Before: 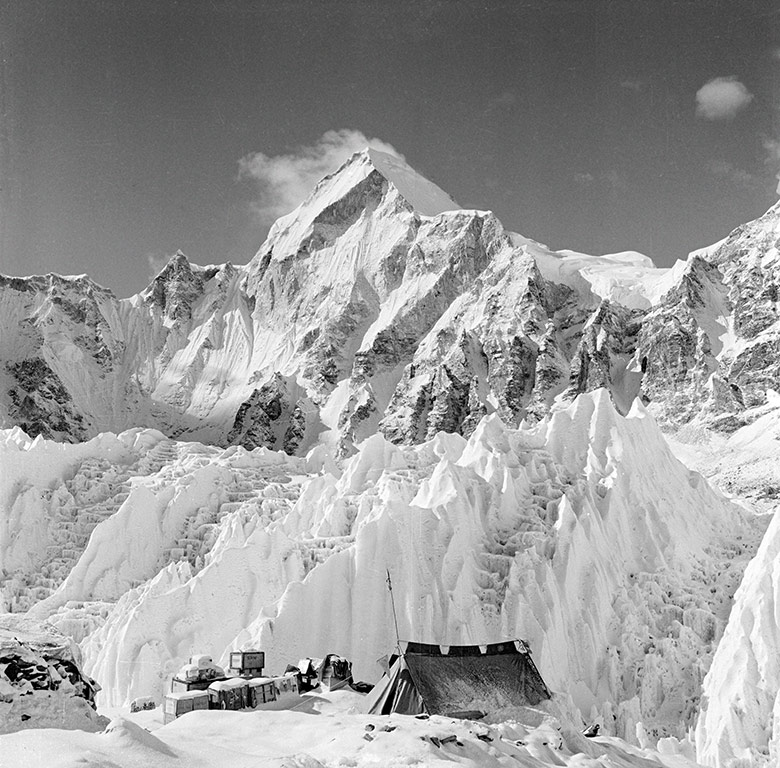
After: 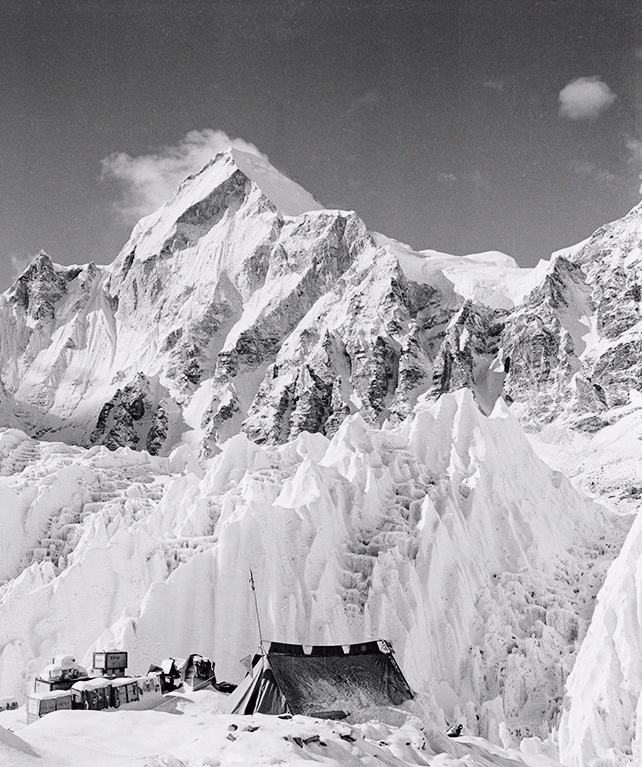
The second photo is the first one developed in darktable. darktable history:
tone curve: curves: ch0 [(0, 0.011) (0.139, 0.106) (0.295, 0.271) (0.499, 0.523) (0.739, 0.782) (0.857, 0.879) (1, 0.967)]; ch1 [(0, 0) (0.272, 0.249) (0.39, 0.379) (0.469, 0.456) (0.495, 0.497) (0.524, 0.53) (0.588, 0.62) (0.725, 0.779) (1, 1)]; ch2 [(0, 0) (0.125, 0.089) (0.35, 0.317) (0.437, 0.42) (0.502, 0.499) (0.533, 0.553) (0.599, 0.638) (1, 1)], color space Lab, independent channels, preserve colors none
crop: left 17.582%, bottom 0.031%
color balance rgb: perceptual saturation grading › global saturation 20%, perceptual saturation grading › highlights -25%, perceptual saturation grading › shadows 50%
